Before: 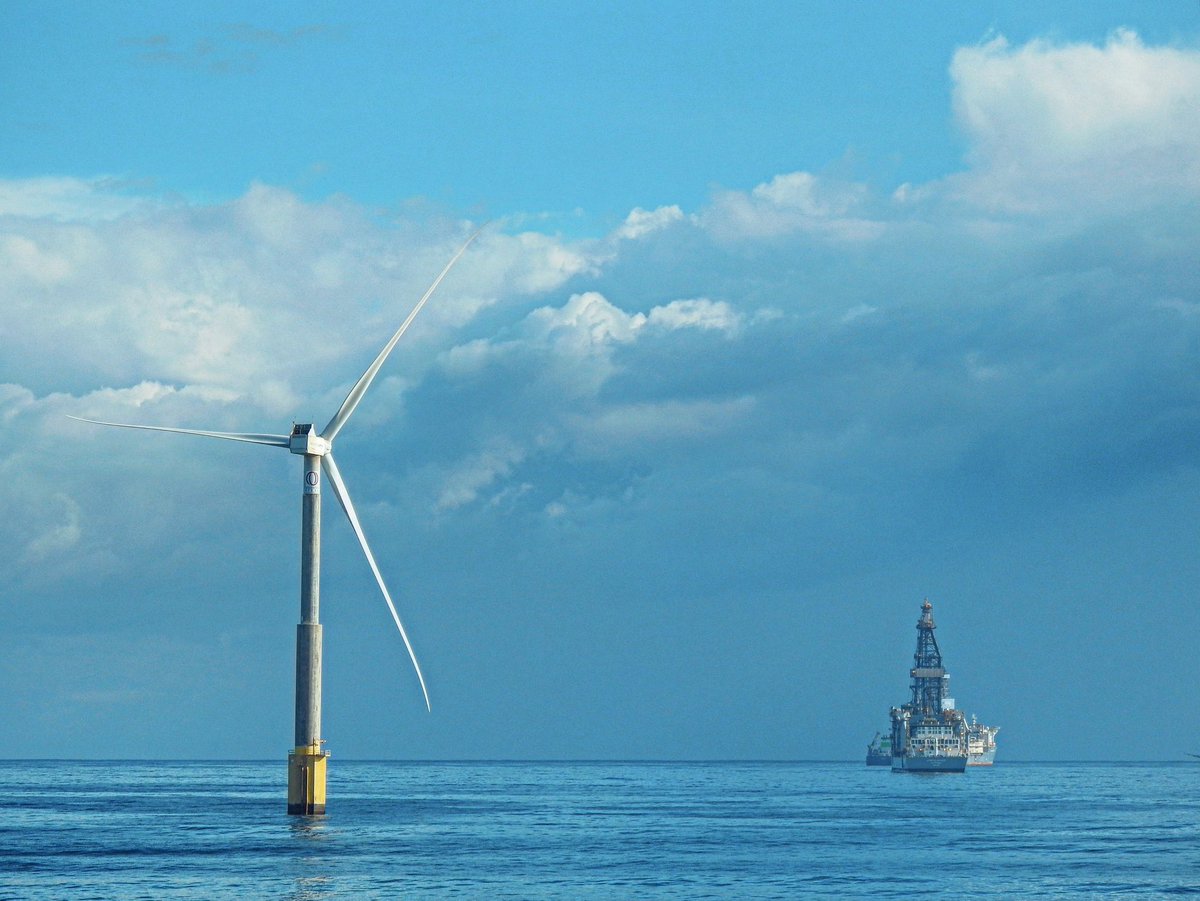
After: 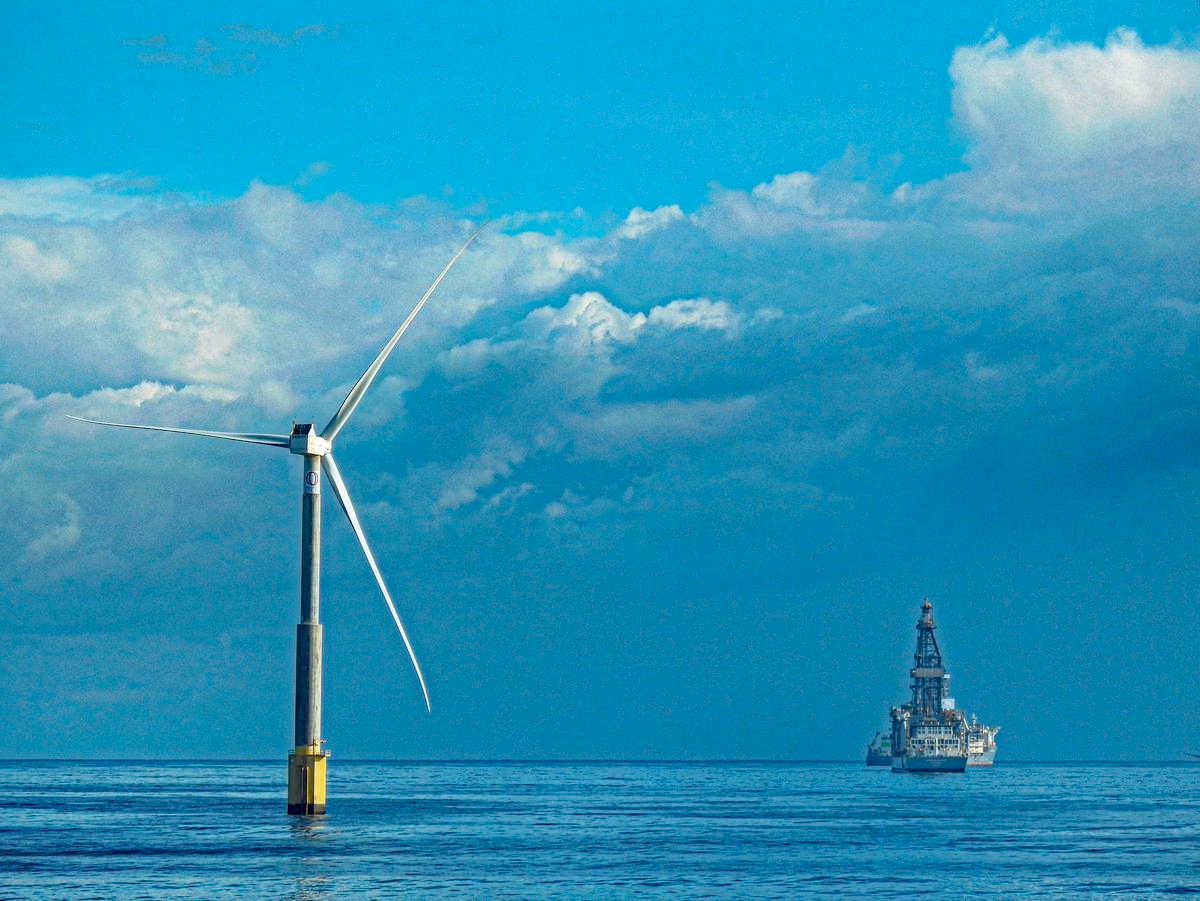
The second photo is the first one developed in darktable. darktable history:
haze removal: strength 0.52, distance 0.923, compatibility mode true, adaptive false
